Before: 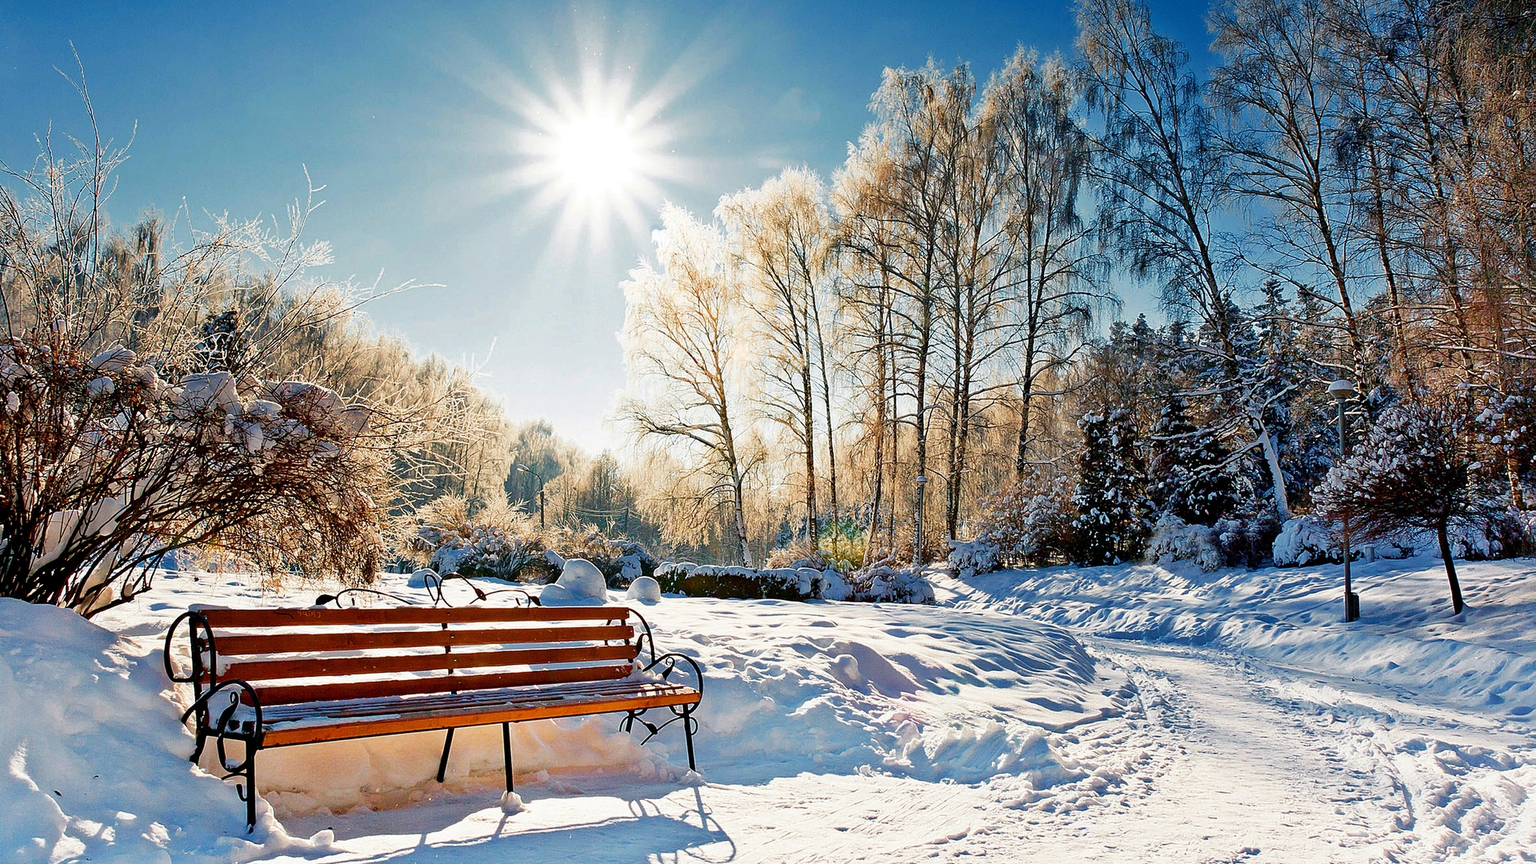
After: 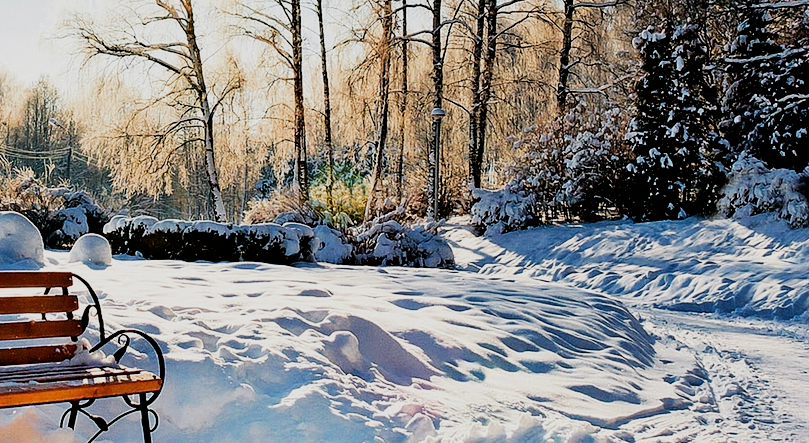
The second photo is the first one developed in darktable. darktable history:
filmic rgb: black relative exposure -5 EV, hardness 2.88, contrast 1.3, highlights saturation mix -30%
crop: left 37.221%, top 45.169%, right 20.63%, bottom 13.777%
